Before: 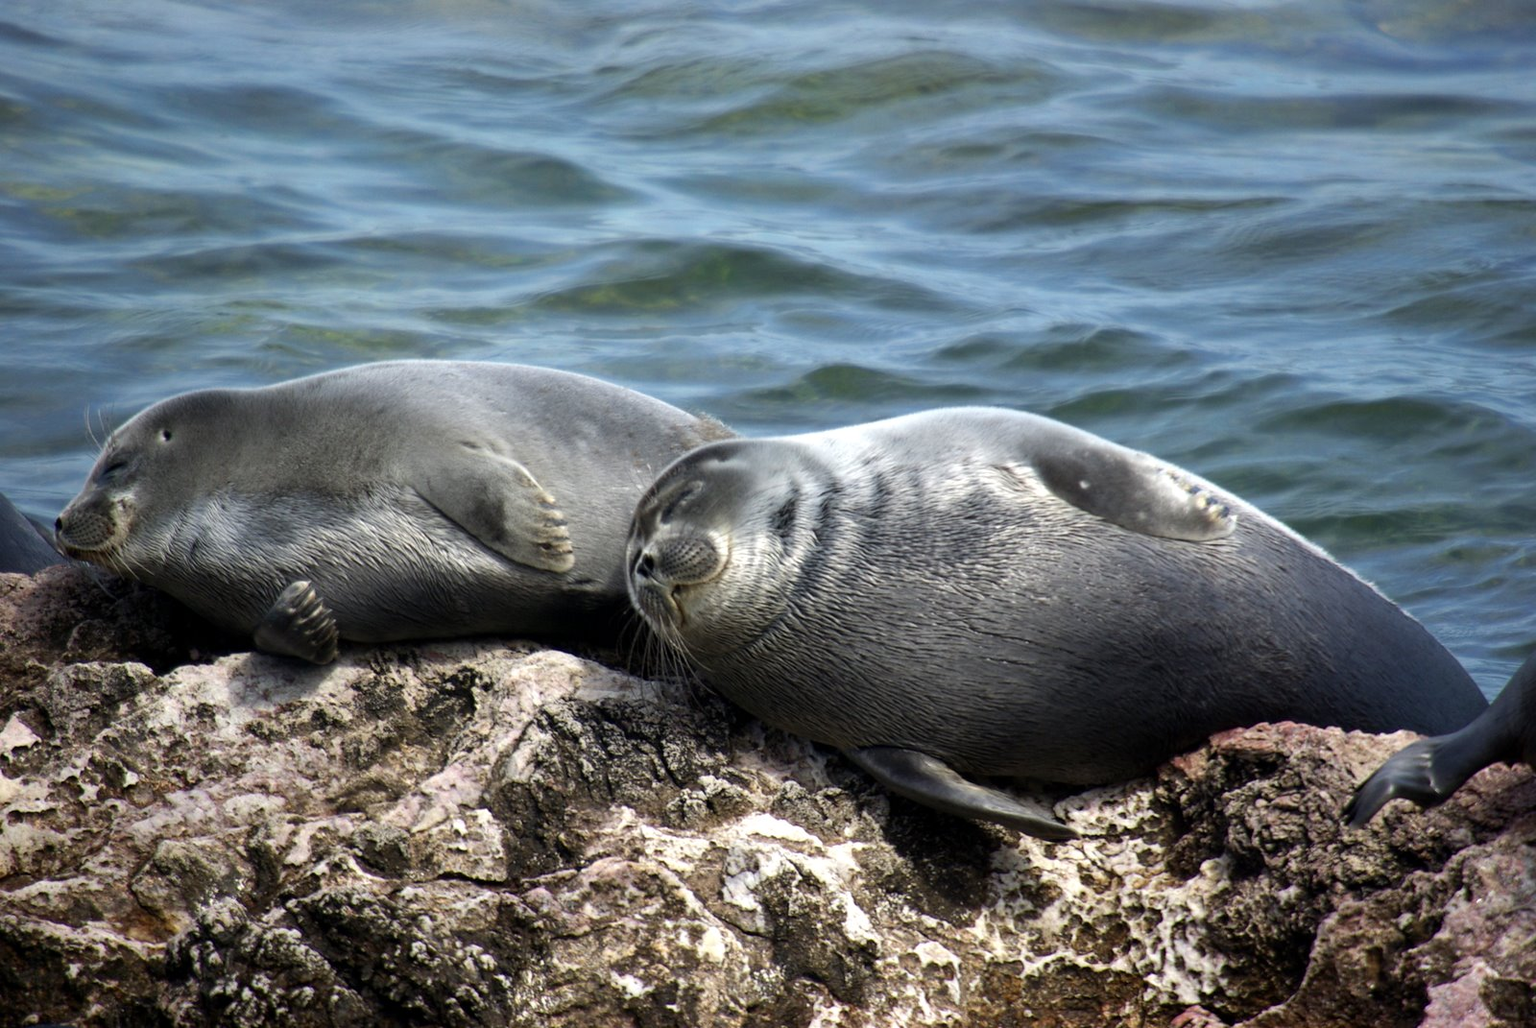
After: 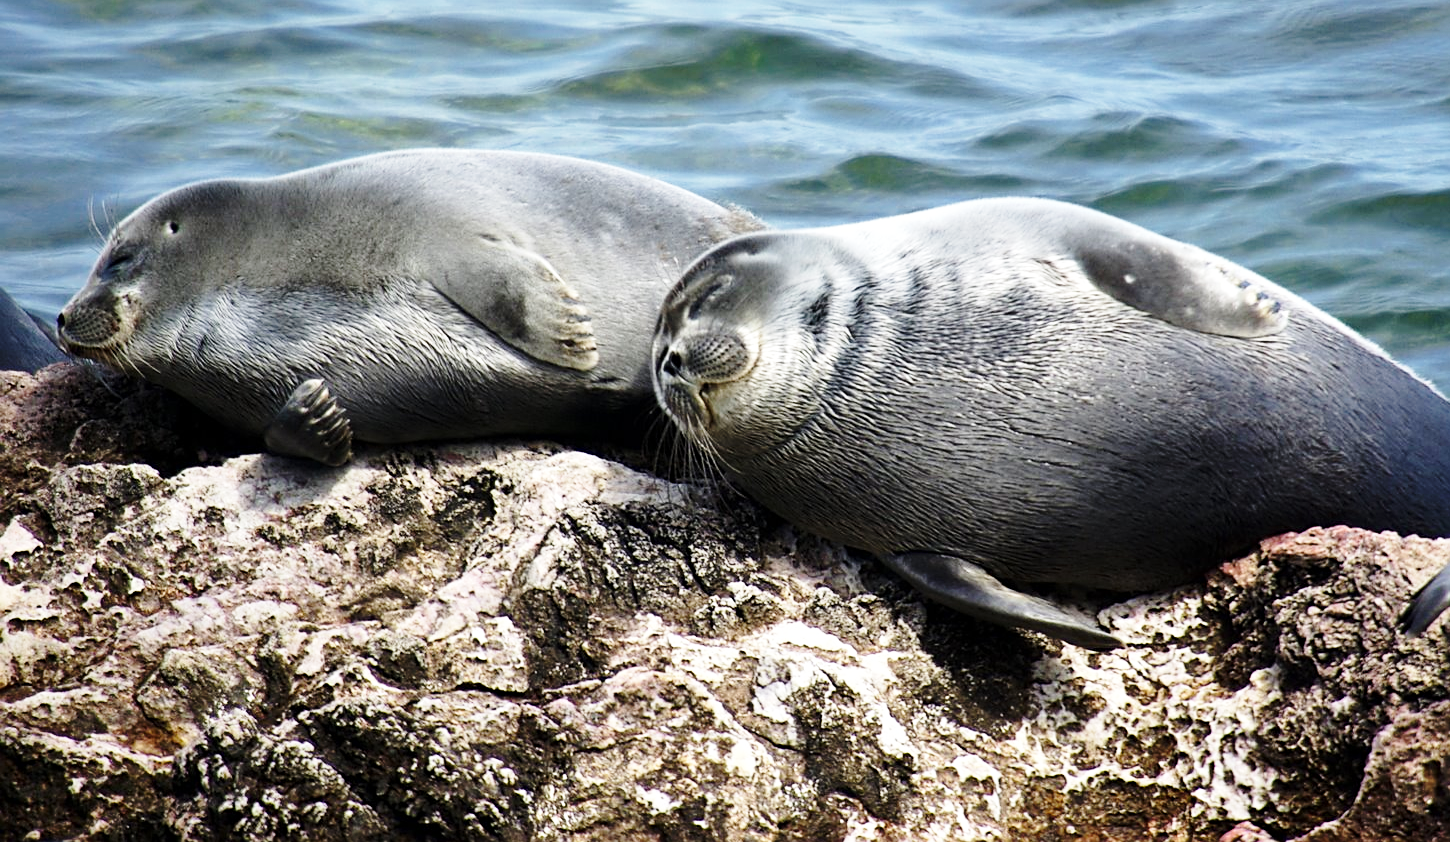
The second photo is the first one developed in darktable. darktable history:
crop: top 21.138%, right 9.37%, bottom 0.241%
sharpen: on, module defaults
shadows and highlights: shadows 36.13, highlights -34.72, soften with gaussian
base curve: curves: ch0 [(0, 0) (0.028, 0.03) (0.121, 0.232) (0.46, 0.748) (0.859, 0.968) (1, 1)], preserve colors none
